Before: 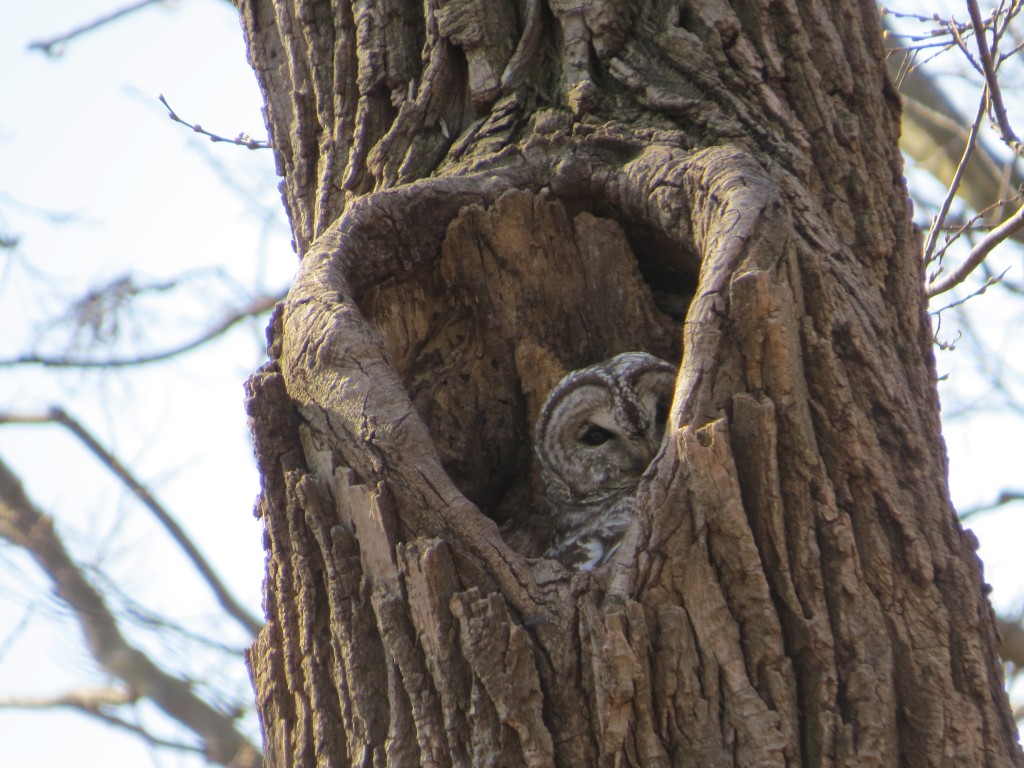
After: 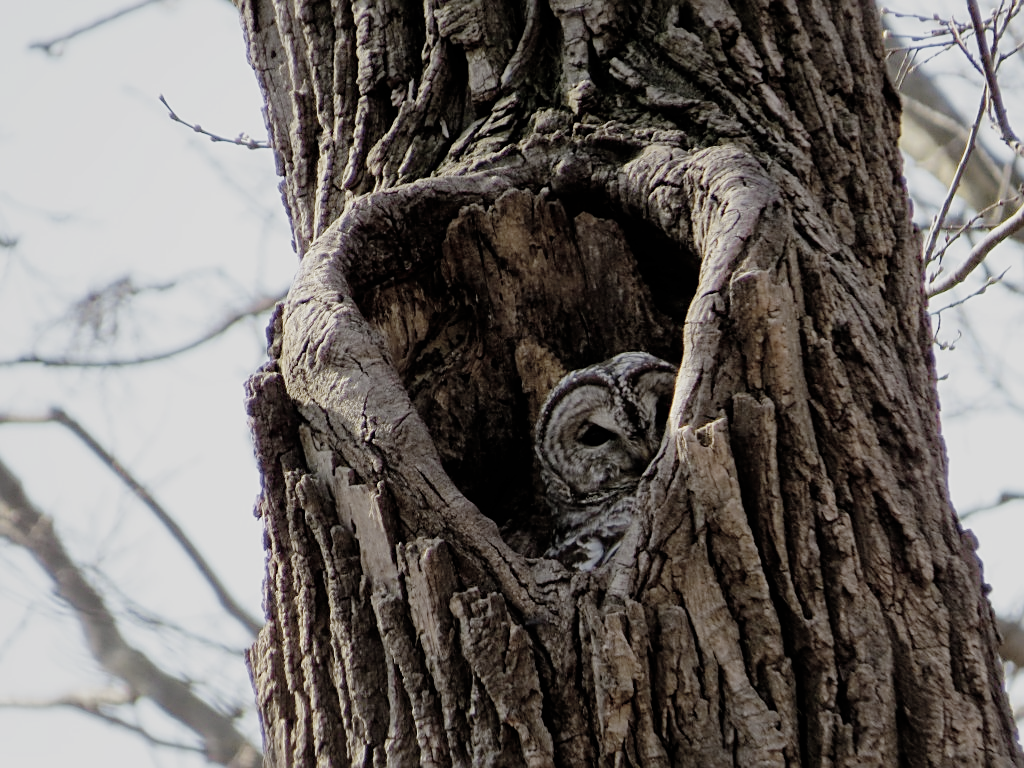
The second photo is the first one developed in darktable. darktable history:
filmic rgb: black relative exposure -4.4 EV, white relative exposure 5.02 EV, hardness 2.22, latitude 39.32%, contrast 1.149, highlights saturation mix 10.13%, shadows ↔ highlights balance 0.837%, add noise in highlights 0, preserve chrominance no, color science v3 (2019), use custom middle-gray values true, contrast in highlights soft
color zones: curves: ch0 [(0, 0.6) (0.129, 0.585) (0.193, 0.596) (0.429, 0.5) (0.571, 0.5) (0.714, 0.5) (0.857, 0.5) (1, 0.6)]; ch1 [(0, 0.453) (0.112, 0.245) (0.213, 0.252) (0.429, 0.233) (0.571, 0.231) (0.683, 0.242) (0.857, 0.296) (1, 0.453)]
sharpen: on, module defaults
